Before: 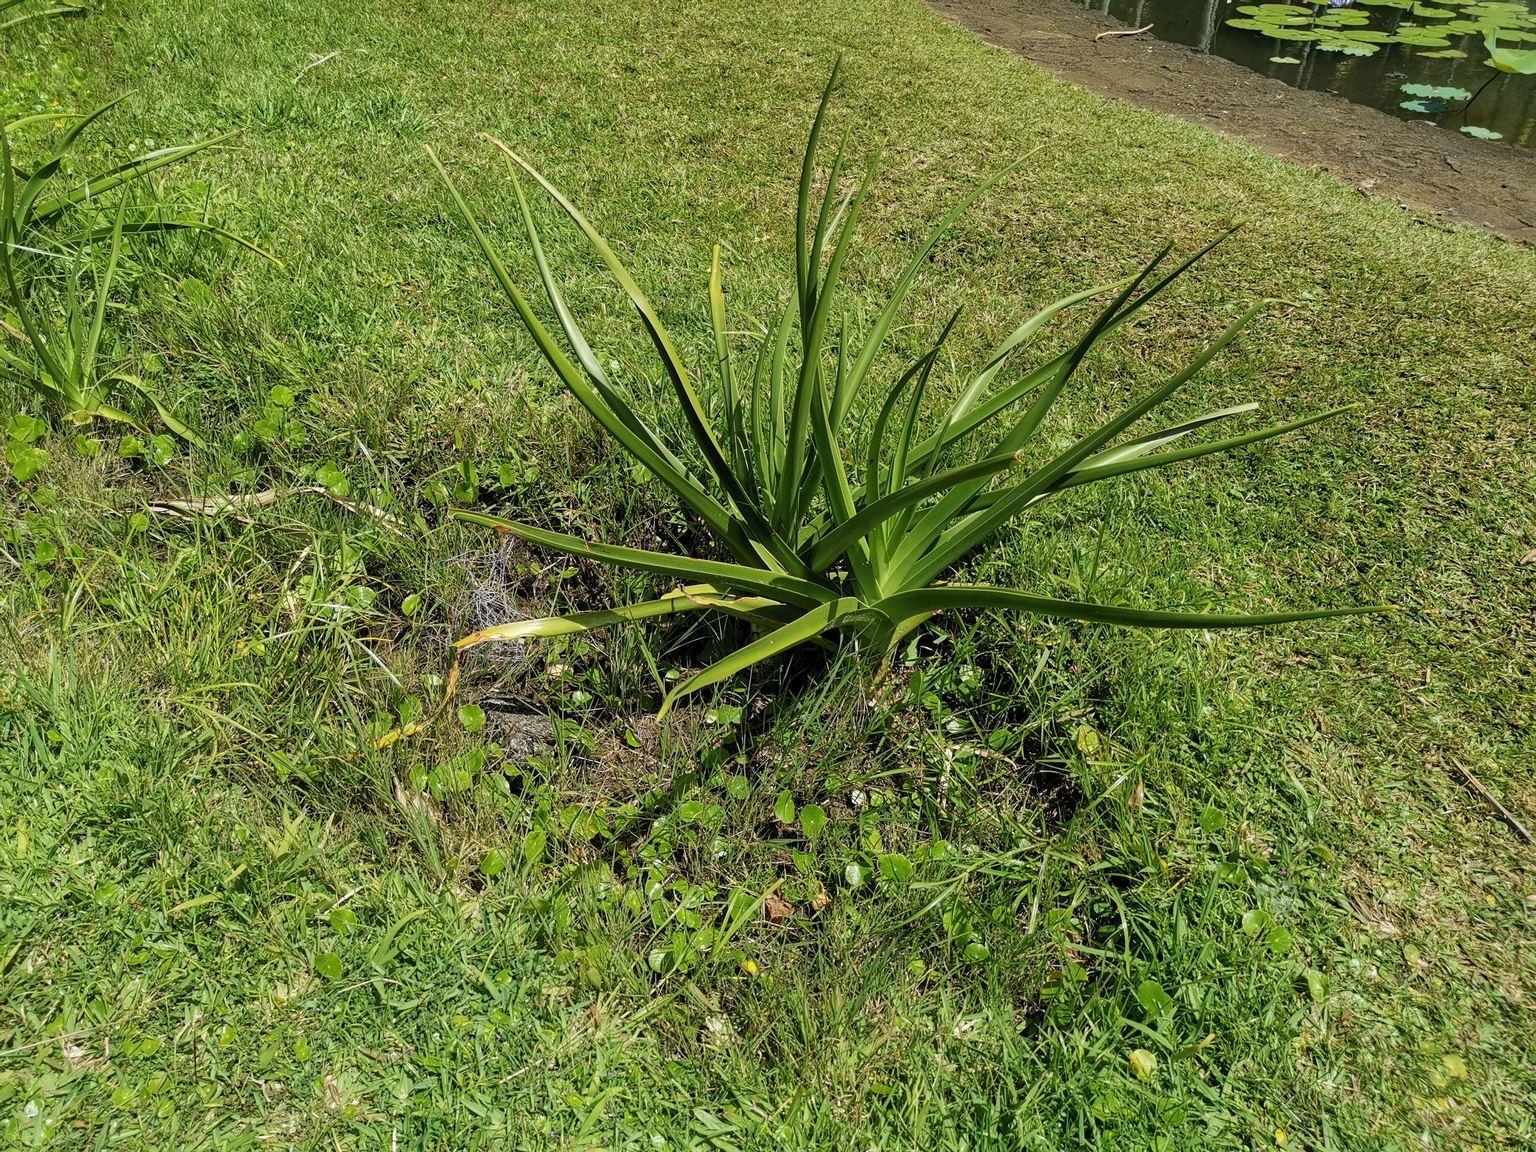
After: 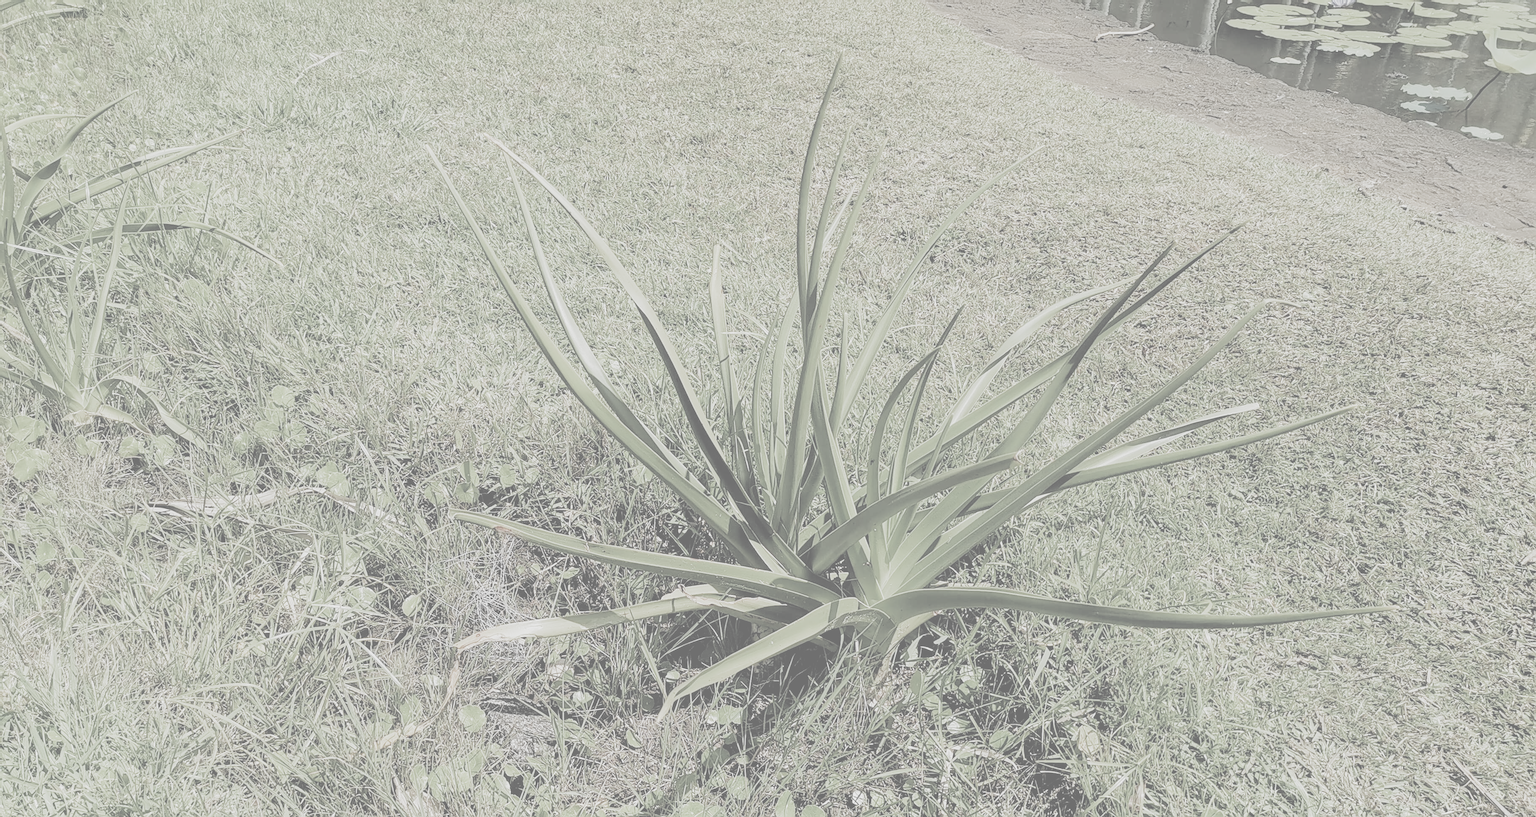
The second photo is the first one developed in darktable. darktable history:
shadows and highlights: shadows -31.8, highlights 29.29, highlights color adjustment 49.87%
sharpen: on, module defaults
contrast brightness saturation: contrast -0.31, brightness 0.737, saturation -0.789
exposure: black level correction 0.001, compensate highlight preservation false
filmic rgb: black relative exposure -7.98 EV, white relative exposure 3.86 EV, hardness 4.28, preserve chrominance RGB euclidean norm (legacy), color science v4 (2020)
tone curve: curves: ch0 [(0, 0) (0.003, 0.014) (0.011, 0.014) (0.025, 0.022) (0.044, 0.041) (0.069, 0.063) (0.1, 0.086) (0.136, 0.118) (0.177, 0.161) (0.224, 0.211) (0.277, 0.262) (0.335, 0.323) (0.399, 0.384) (0.468, 0.459) (0.543, 0.54) (0.623, 0.624) (0.709, 0.711) (0.801, 0.796) (0.898, 0.879) (1, 1)], preserve colors none
crop: right 0%, bottom 29.027%
